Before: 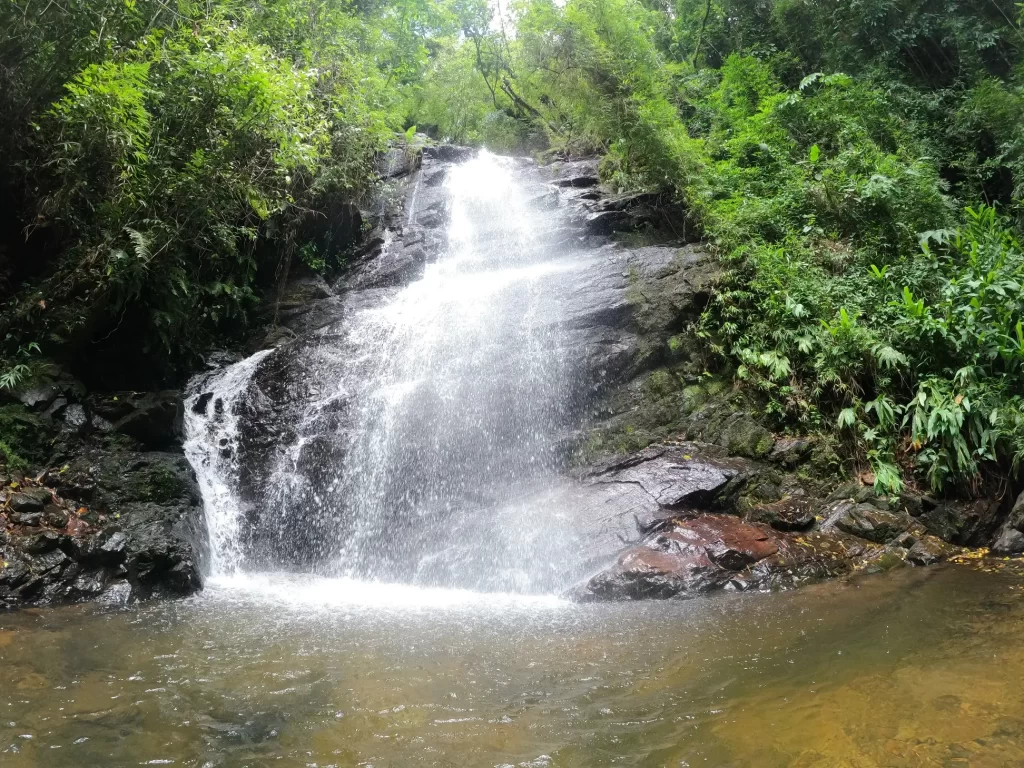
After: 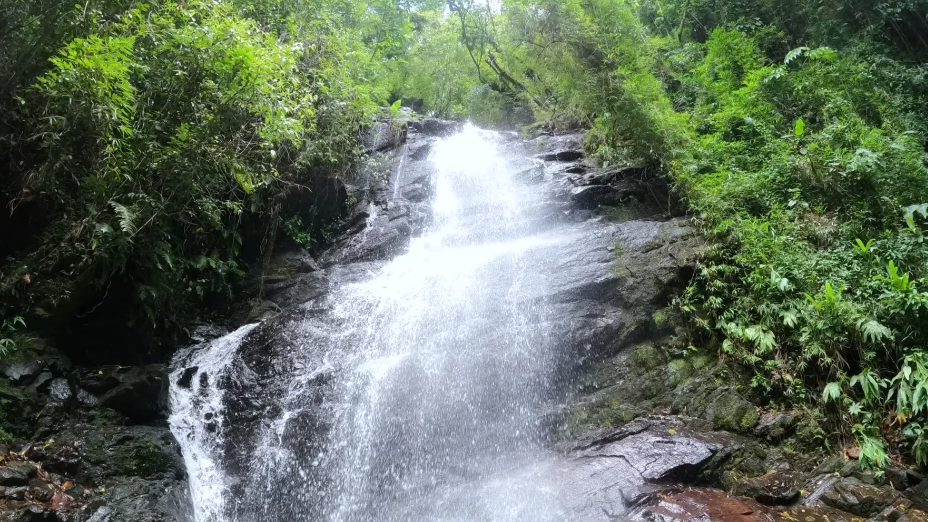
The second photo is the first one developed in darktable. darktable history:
crop: left 1.509%, top 3.452%, right 7.696%, bottom 28.452%
white balance: red 0.974, blue 1.044
